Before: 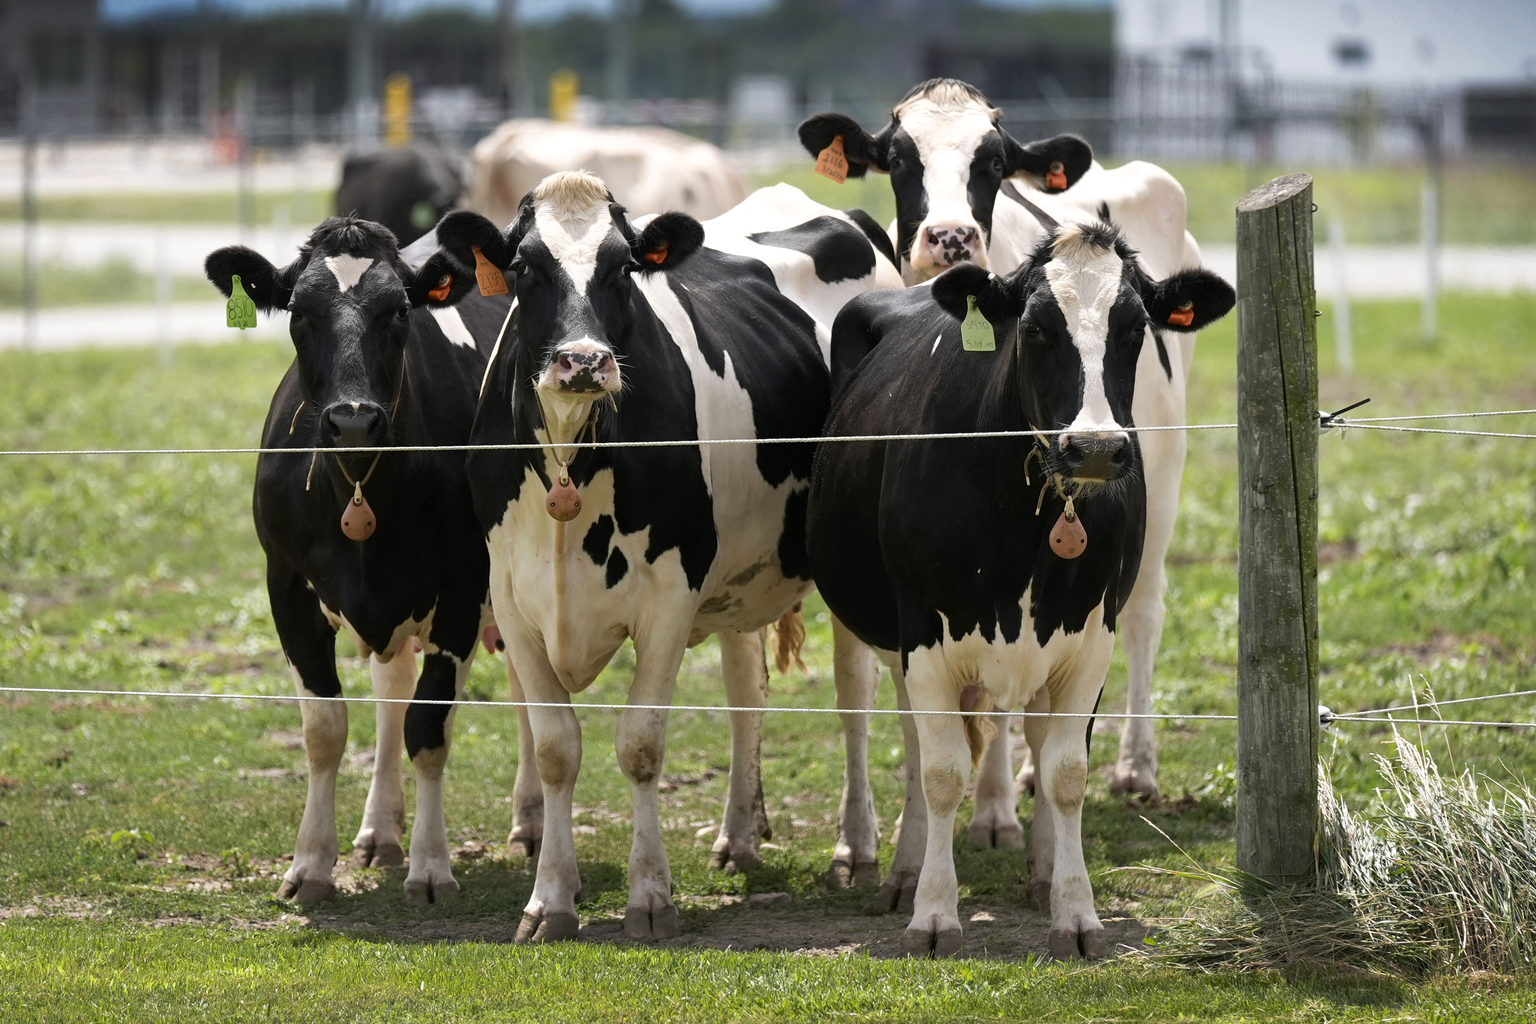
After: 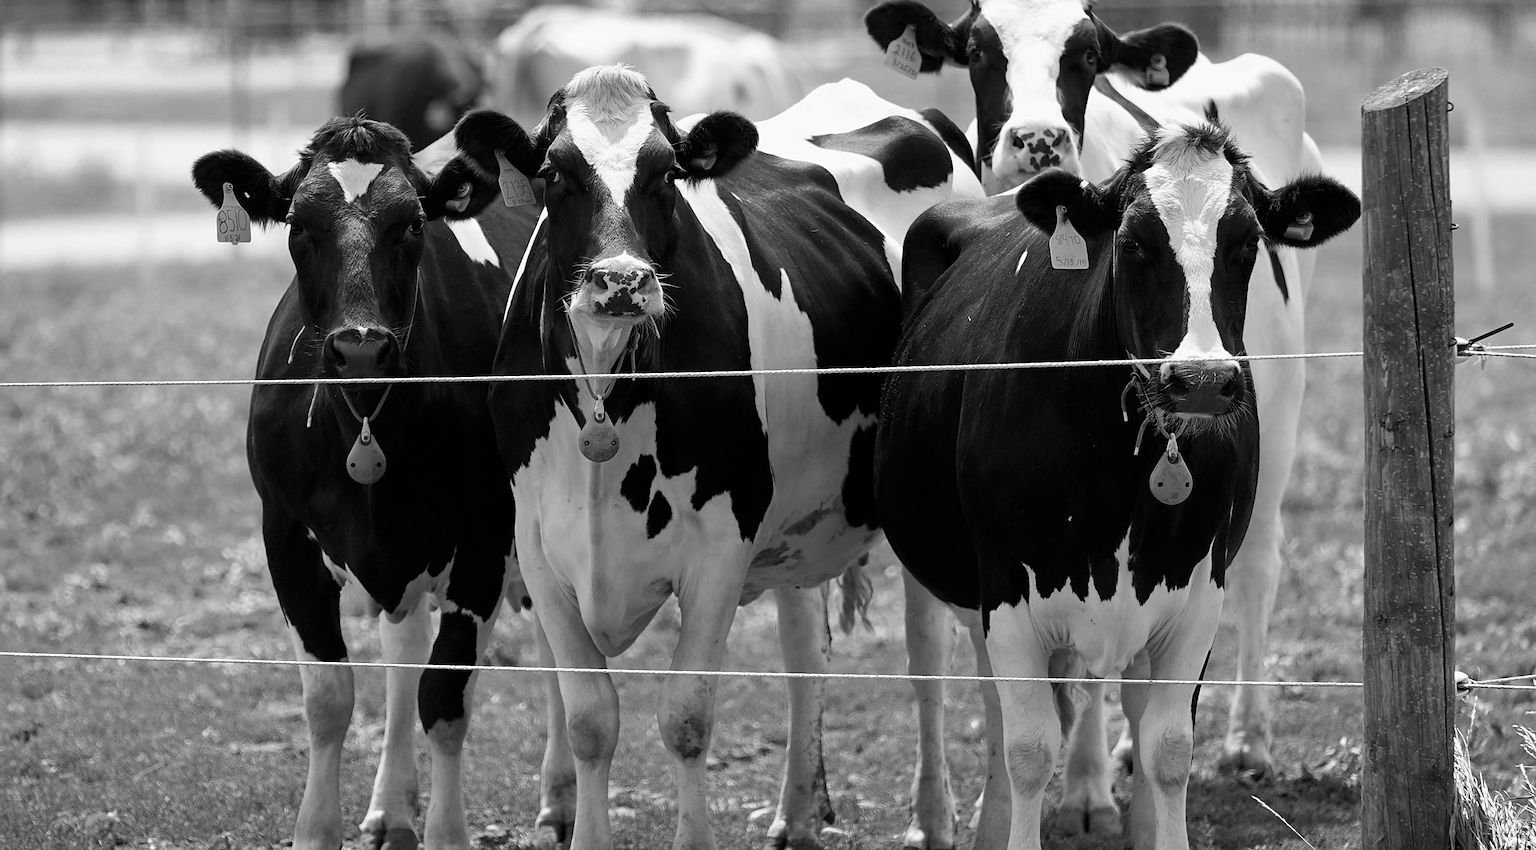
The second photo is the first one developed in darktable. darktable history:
sharpen: on, module defaults
color calibration: output gray [0.267, 0.423, 0.261, 0], x 0.37, y 0.382, temperature 4306.15 K
crop and rotate: left 2.325%, top 11.146%, right 9.472%, bottom 15.605%
